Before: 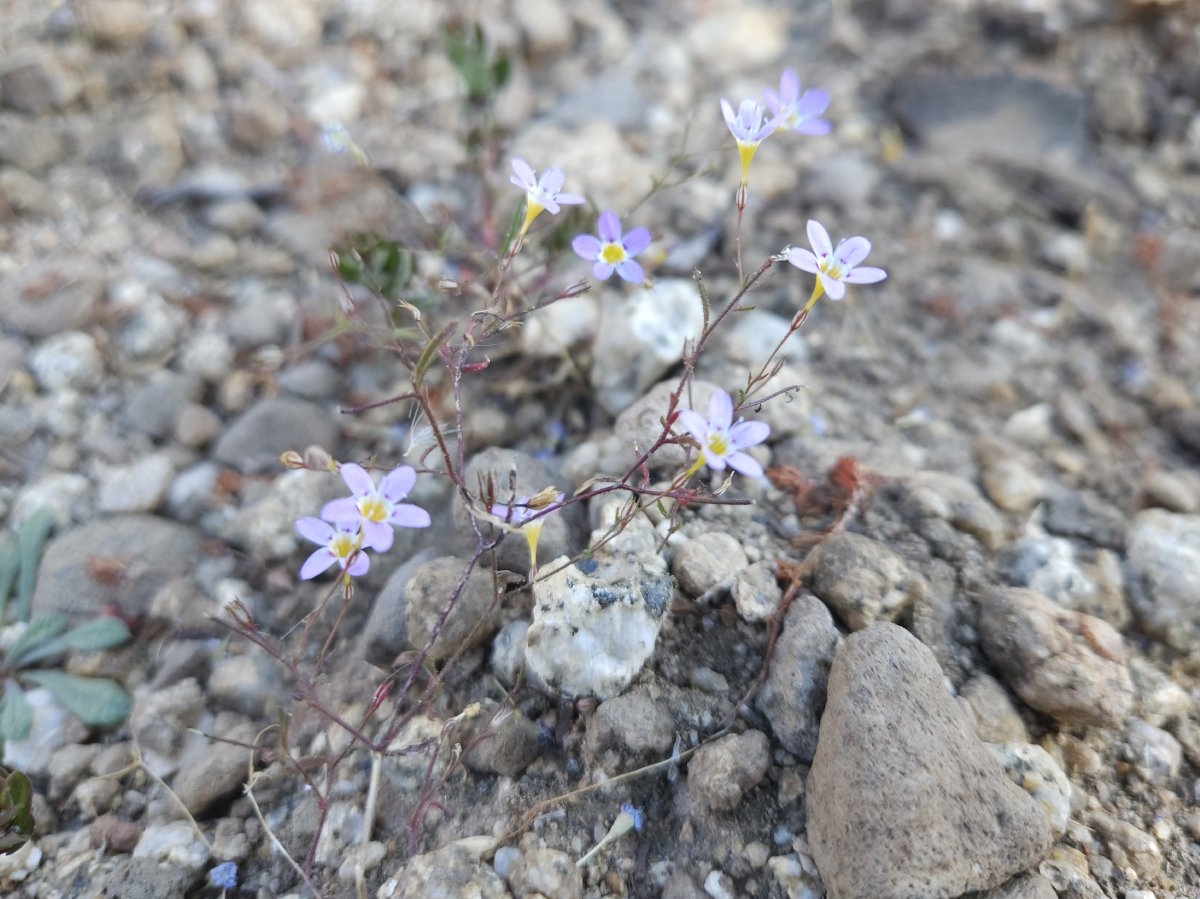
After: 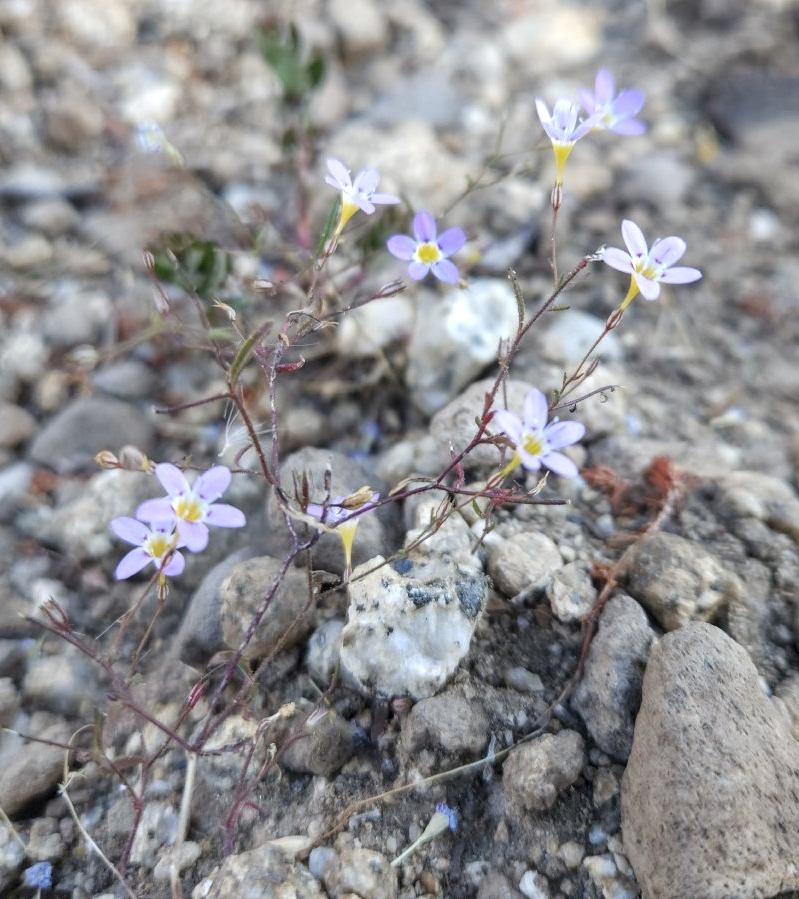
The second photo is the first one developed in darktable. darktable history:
local contrast: on, module defaults
crop: left 15.419%, right 17.914%
